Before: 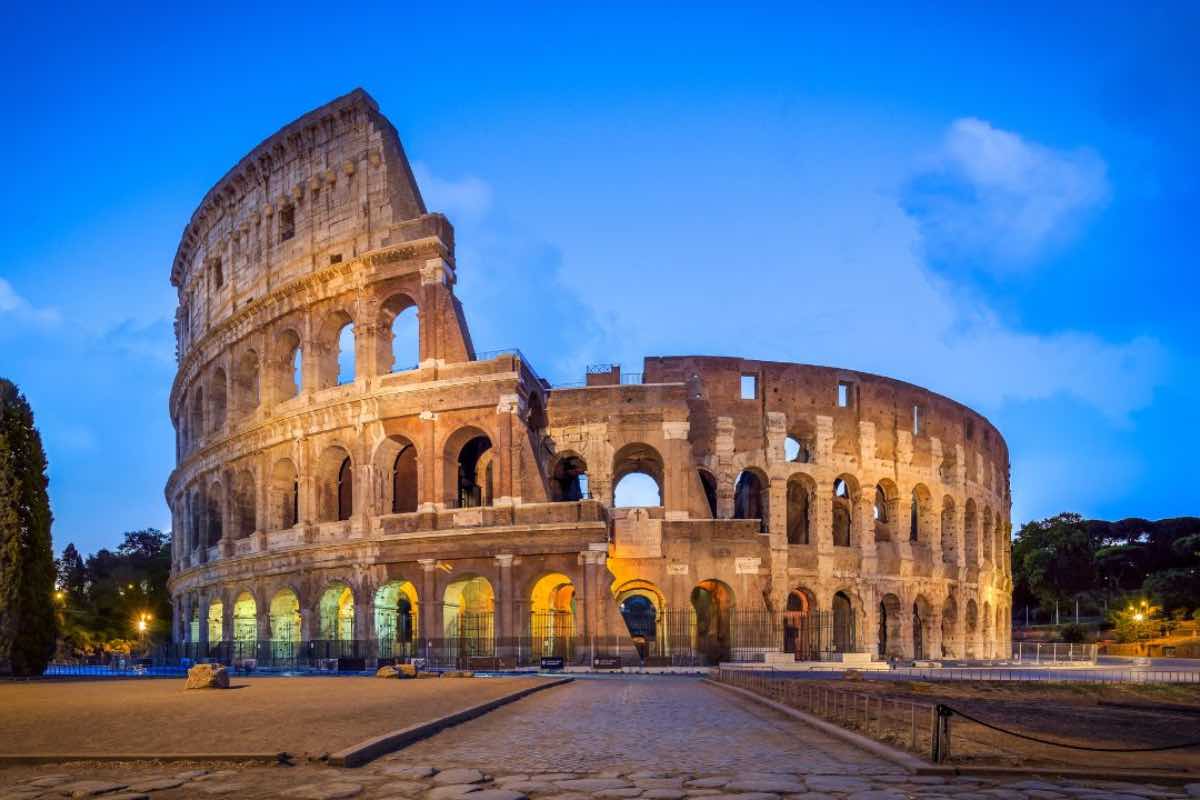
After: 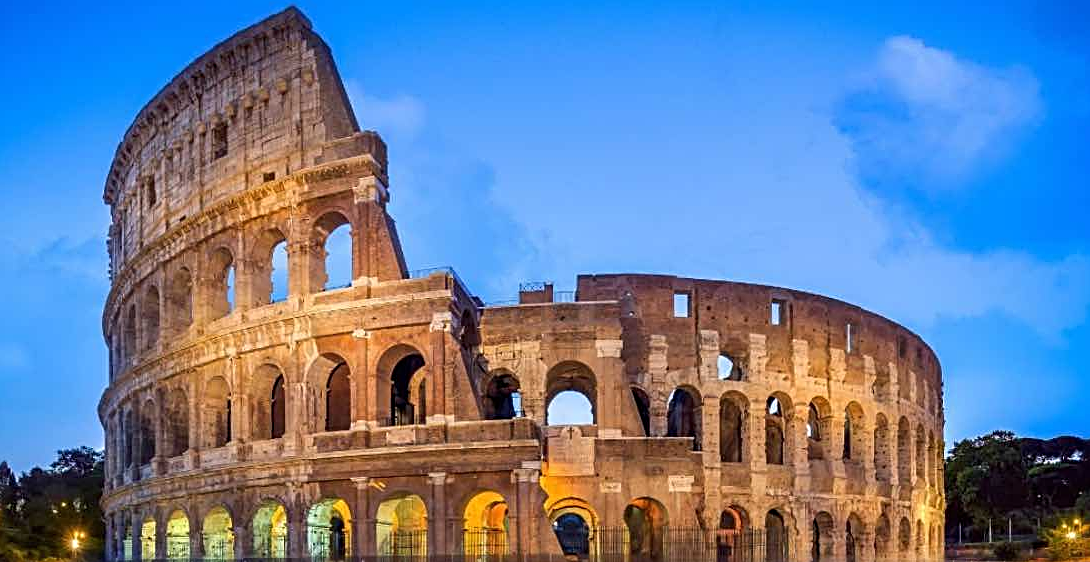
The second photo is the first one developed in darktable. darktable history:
sharpen: radius 2.531, amount 0.628
crop: left 5.596%, top 10.314%, right 3.534%, bottom 19.395%
